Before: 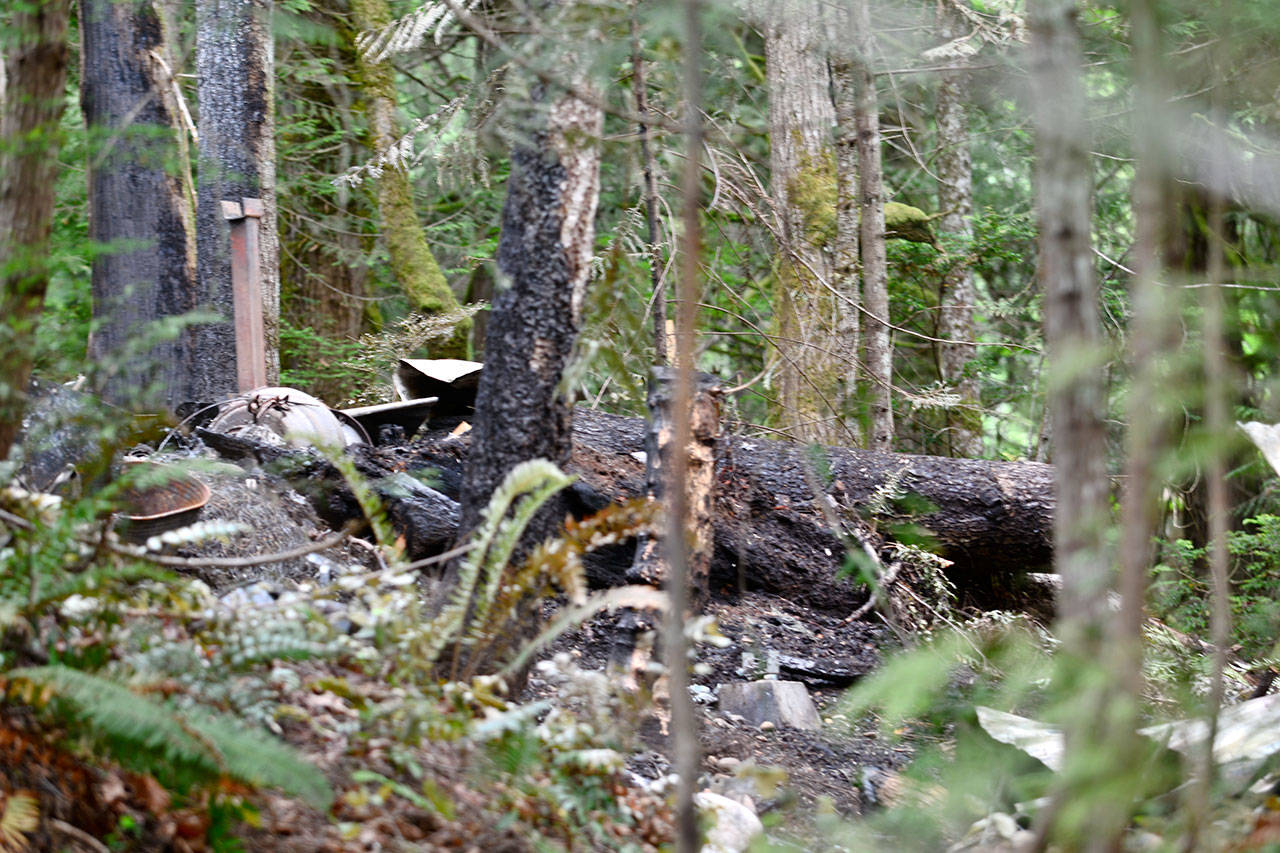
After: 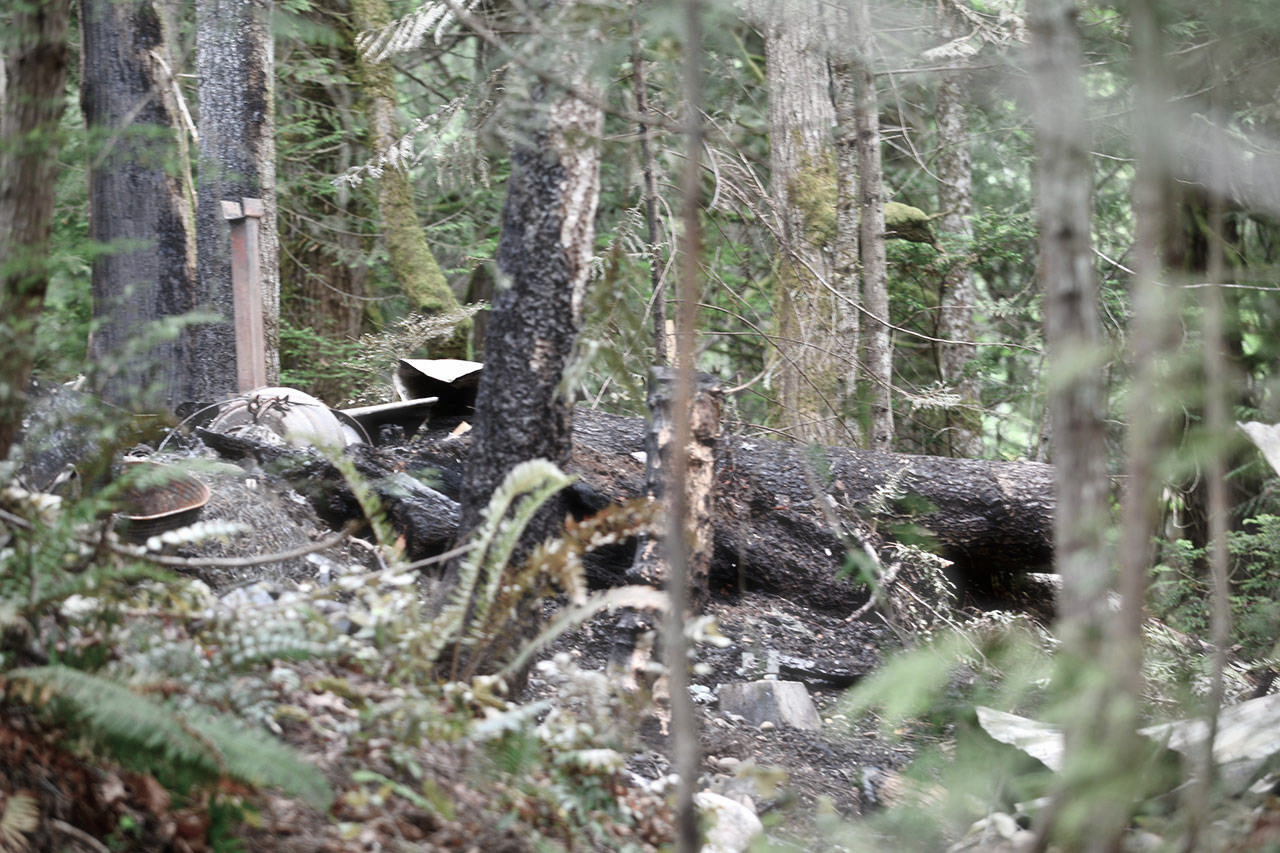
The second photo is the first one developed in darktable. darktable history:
color balance rgb: linear chroma grading › global chroma -16.06%, perceptual saturation grading › global saturation -32.85%, global vibrance -23.56%
vignetting: fall-off radius 81.94%
haze removal: strength -0.1, adaptive false
velvia: on, module defaults
